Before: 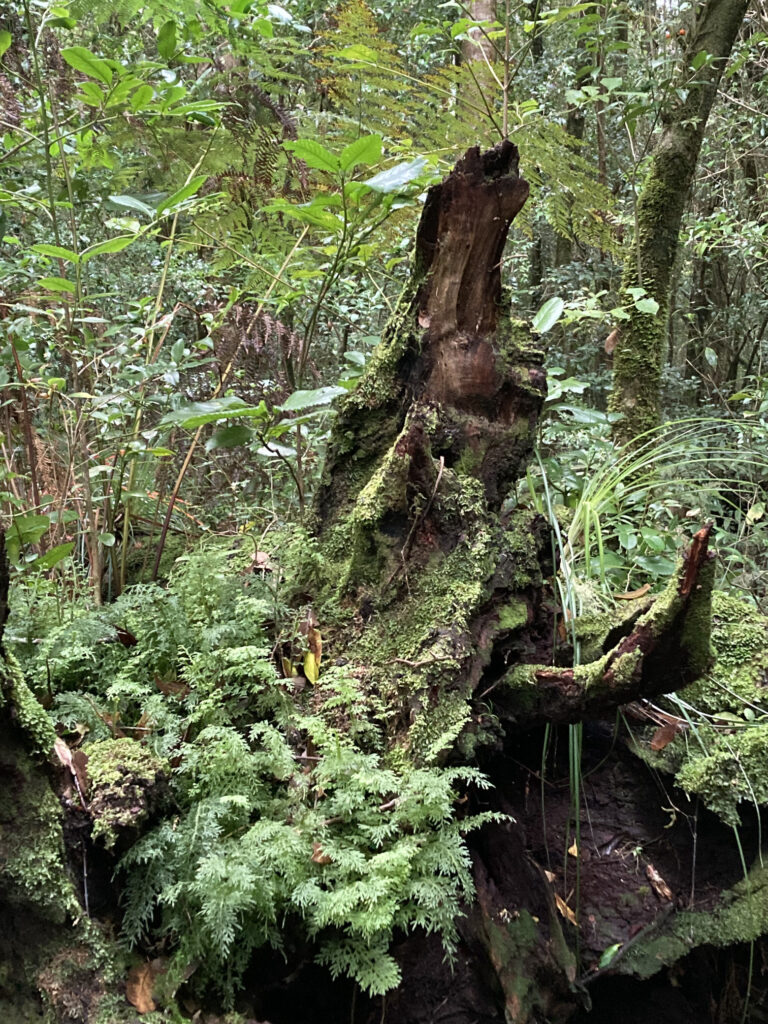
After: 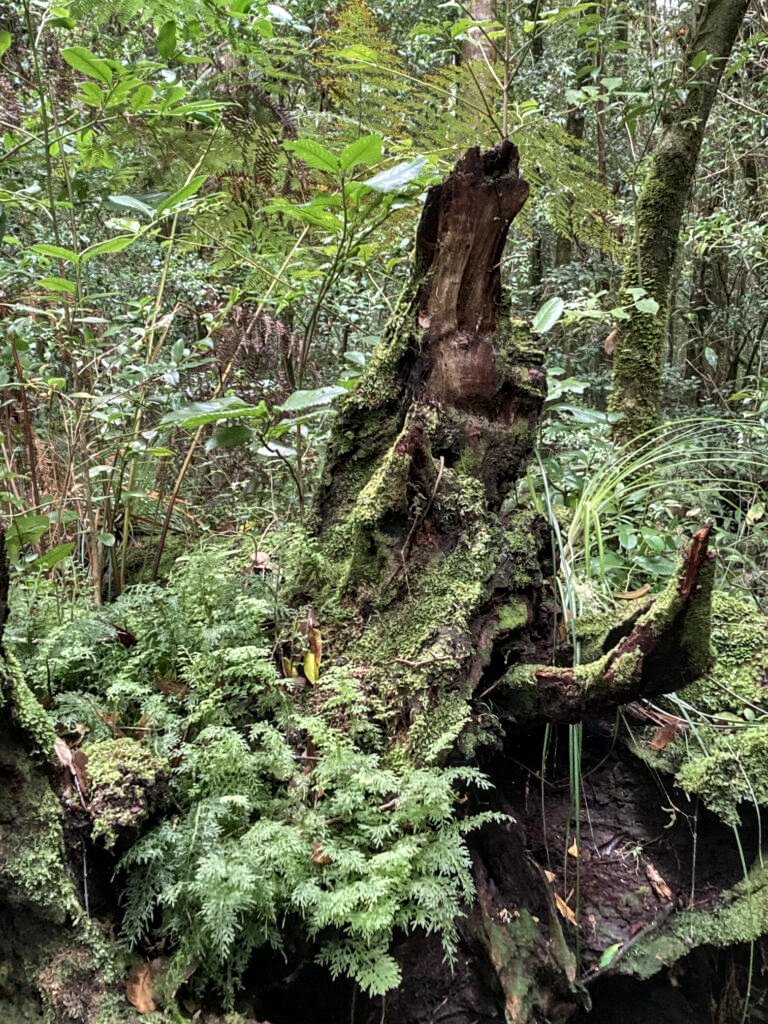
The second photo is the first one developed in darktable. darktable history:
local contrast: on, module defaults
shadows and highlights: shadows 53.02, soften with gaussian
